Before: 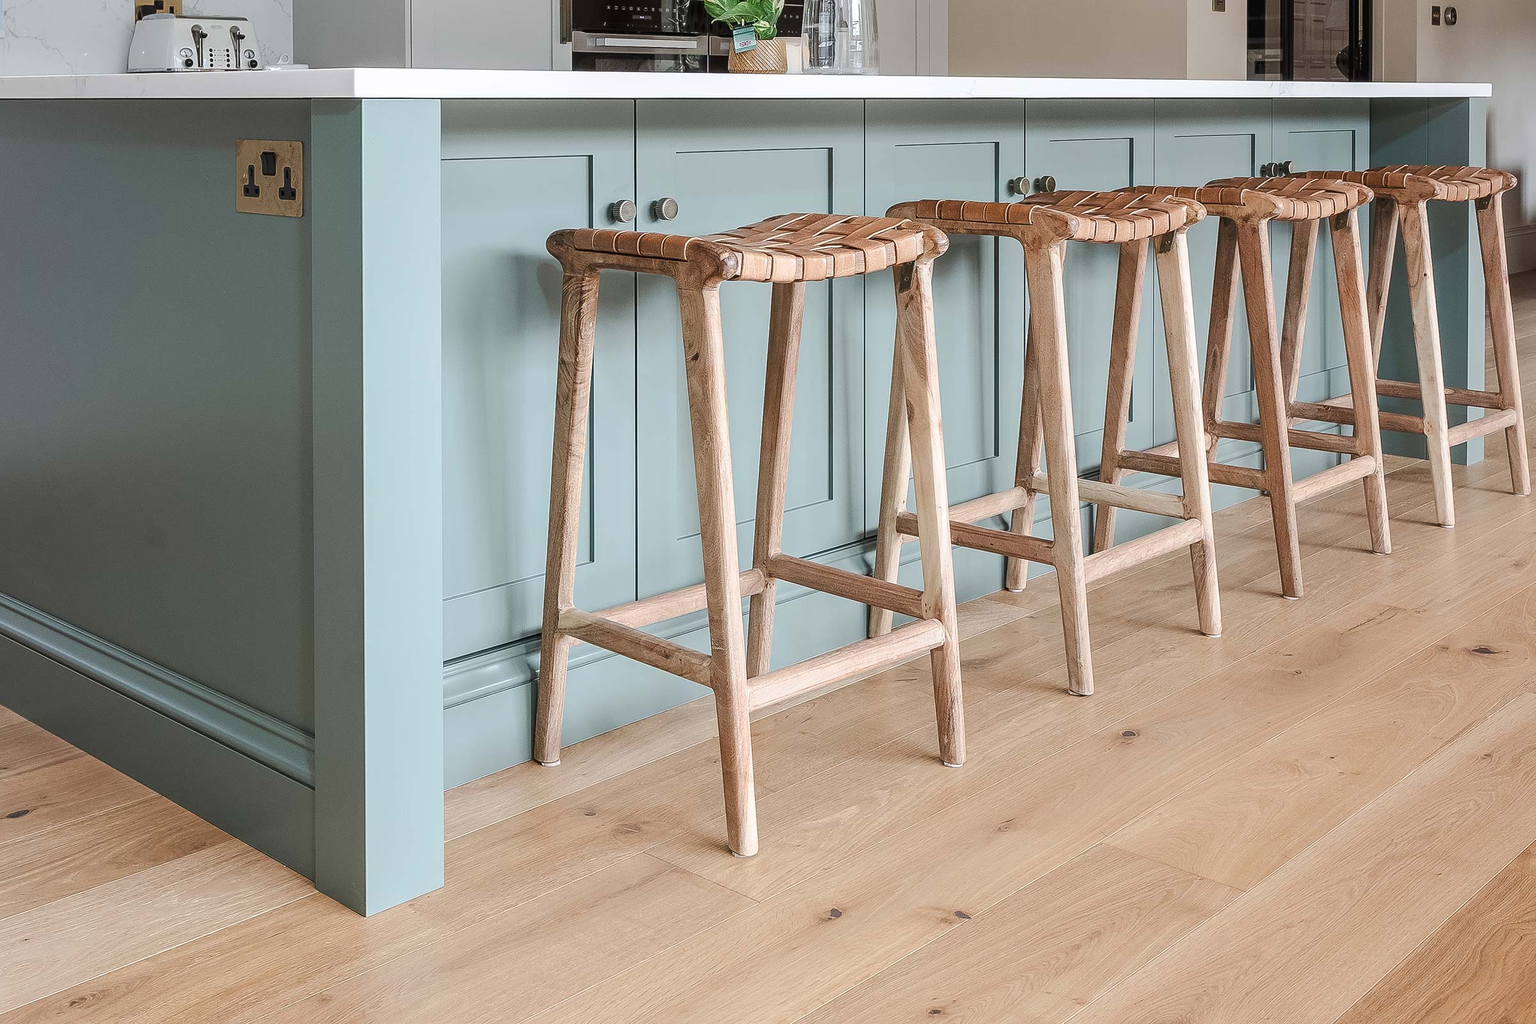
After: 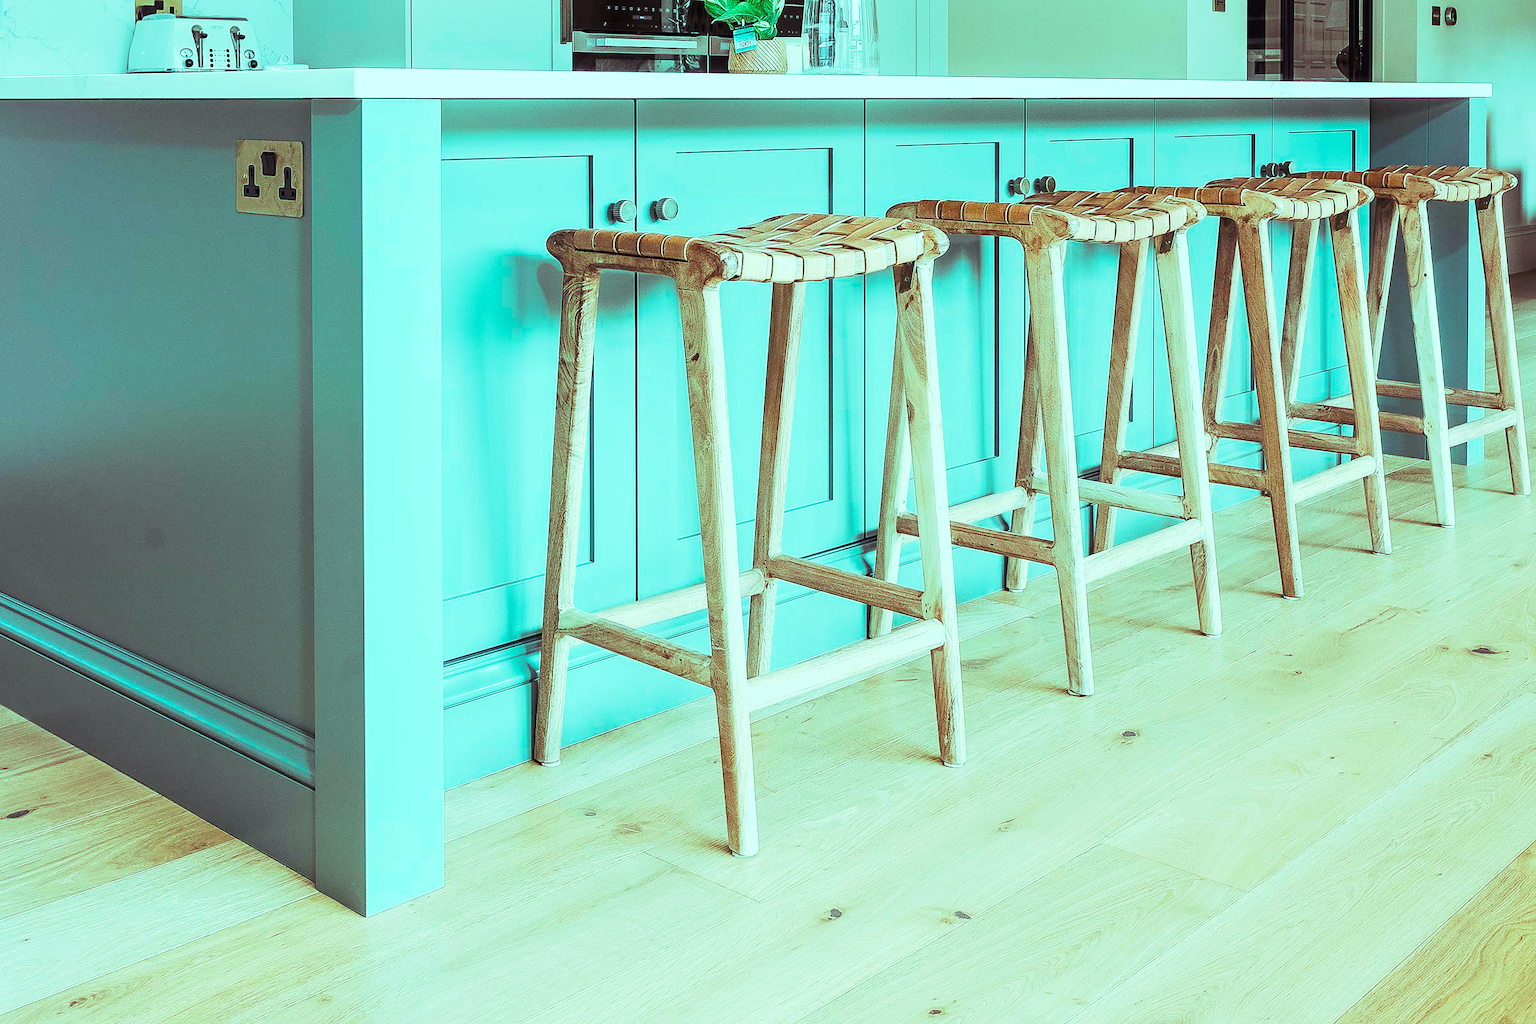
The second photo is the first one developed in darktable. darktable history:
color balance rgb: shadows lift › luminance 0.49%, shadows lift › chroma 6.83%, shadows lift › hue 300.29°, power › hue 208.98°, highlights gain › luminance 20.24%, highlights gain › chroma 13.17%, highlights gain › hue 173.85°, perceptual saturation grading › global saturation 18.05%
base curve: curves: ch0 [(0, 0) (0.088, 0.125) (0.176, 0.251) (0.354, 0.501) (0.613, 0.749) (1, 0.877)], preserve colors none
tone equalizer: -8 EV -0.417 EV, -7 EV -0.389 EV, -6 EV -0.333 EV, -5 EV -0.222 EV, -3 EV 0.222 EV, -2 EV 0.333 EV, -1 EV 0.389 EV, +0 EV 0.417 EV, edges refinement/feathering 500, mask exposure compensation -1.25 EV, preserve details no
